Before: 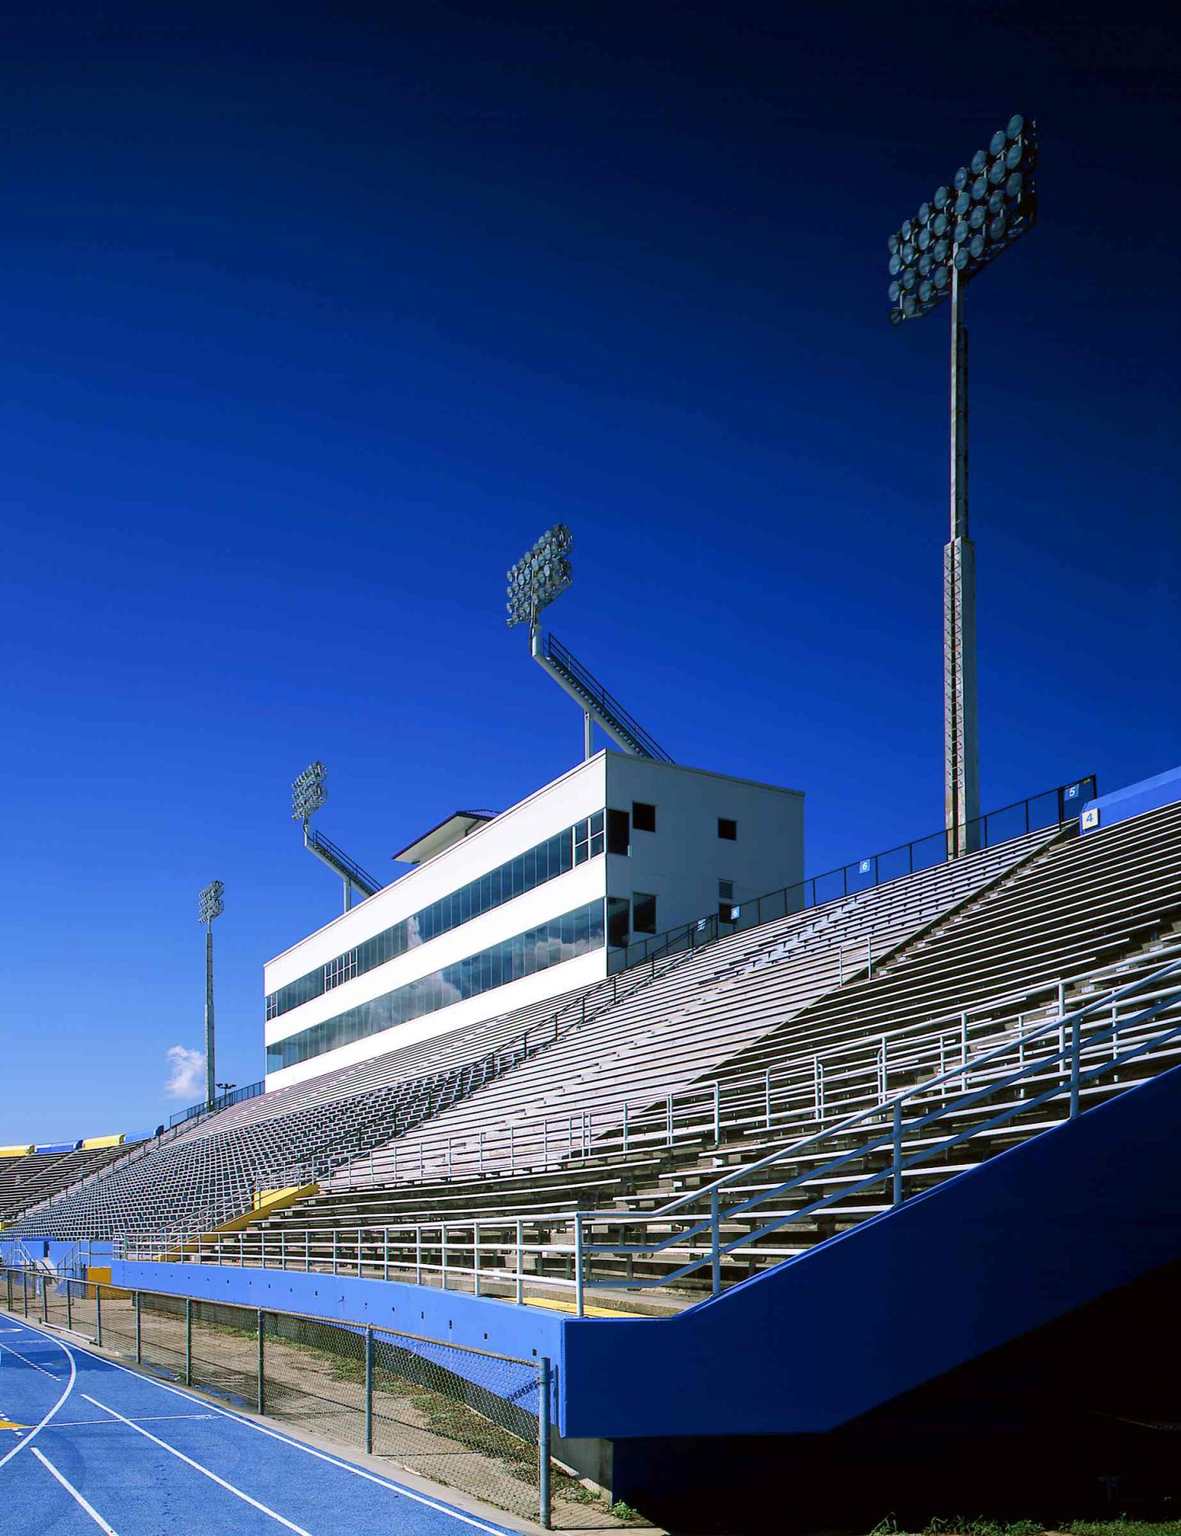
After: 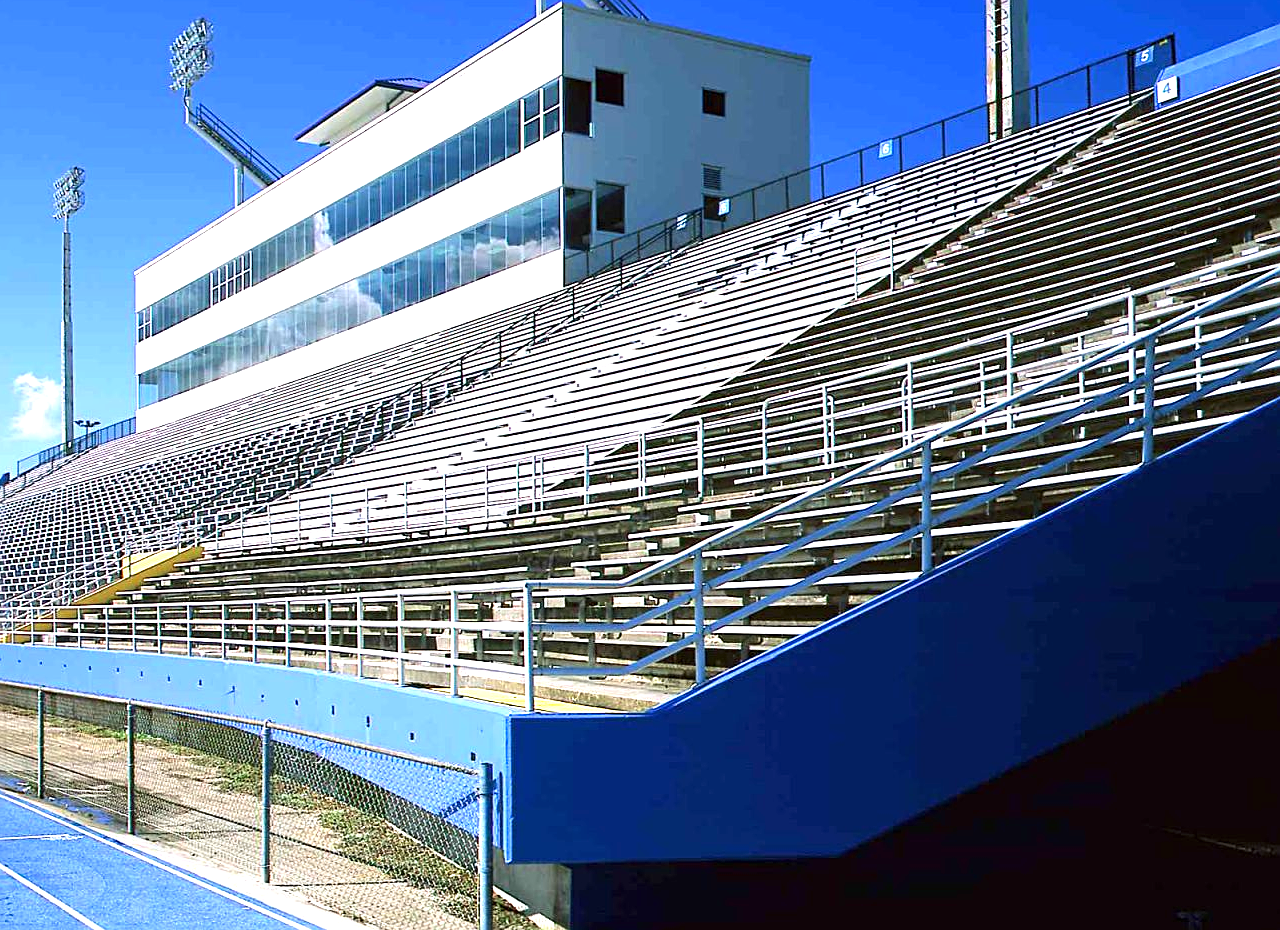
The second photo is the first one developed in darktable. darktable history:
crop and rotate: left 13.251%, top 48.689%, bottom 2.842%
exposure: black level correction 0, exposure 1.099 EV, compensate highlight preservation false
sharpen: on, module defaults
